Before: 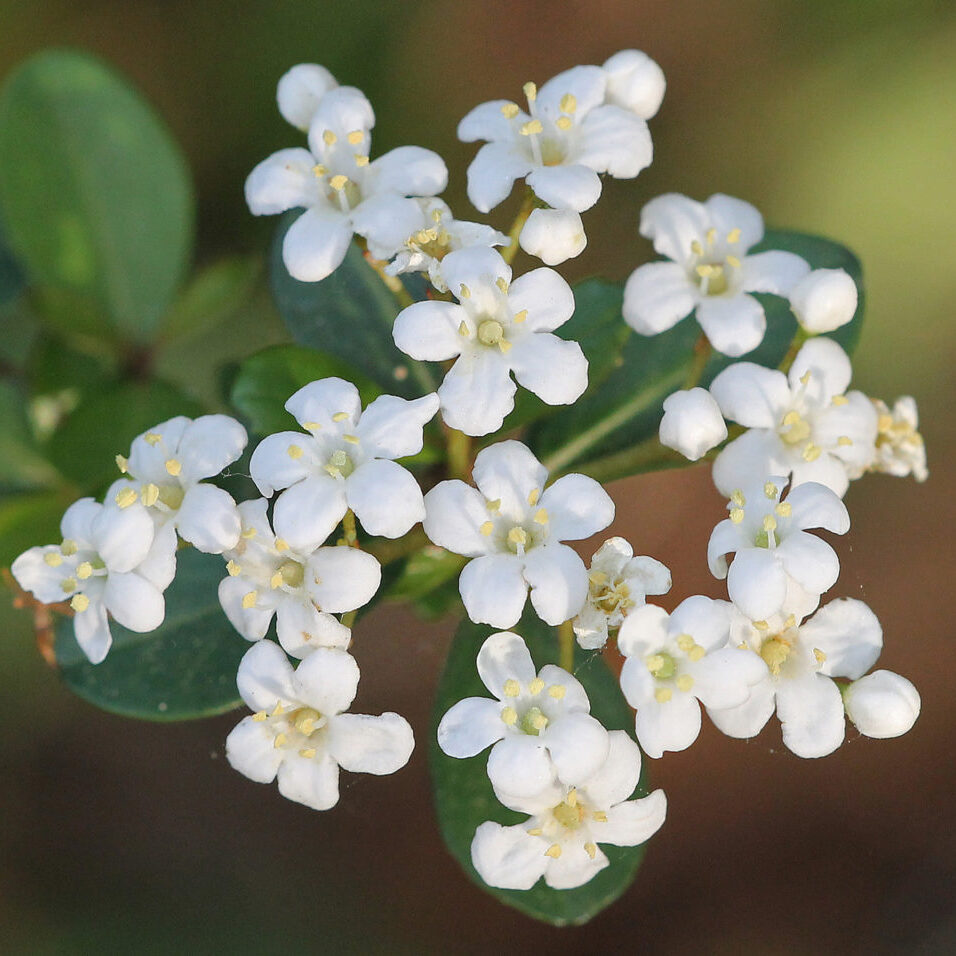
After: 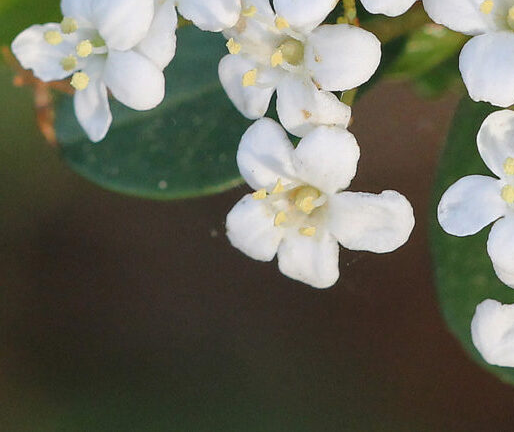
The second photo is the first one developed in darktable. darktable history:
crop and rotate: top 54.667%, right 46.199%, bottom 0.102%
